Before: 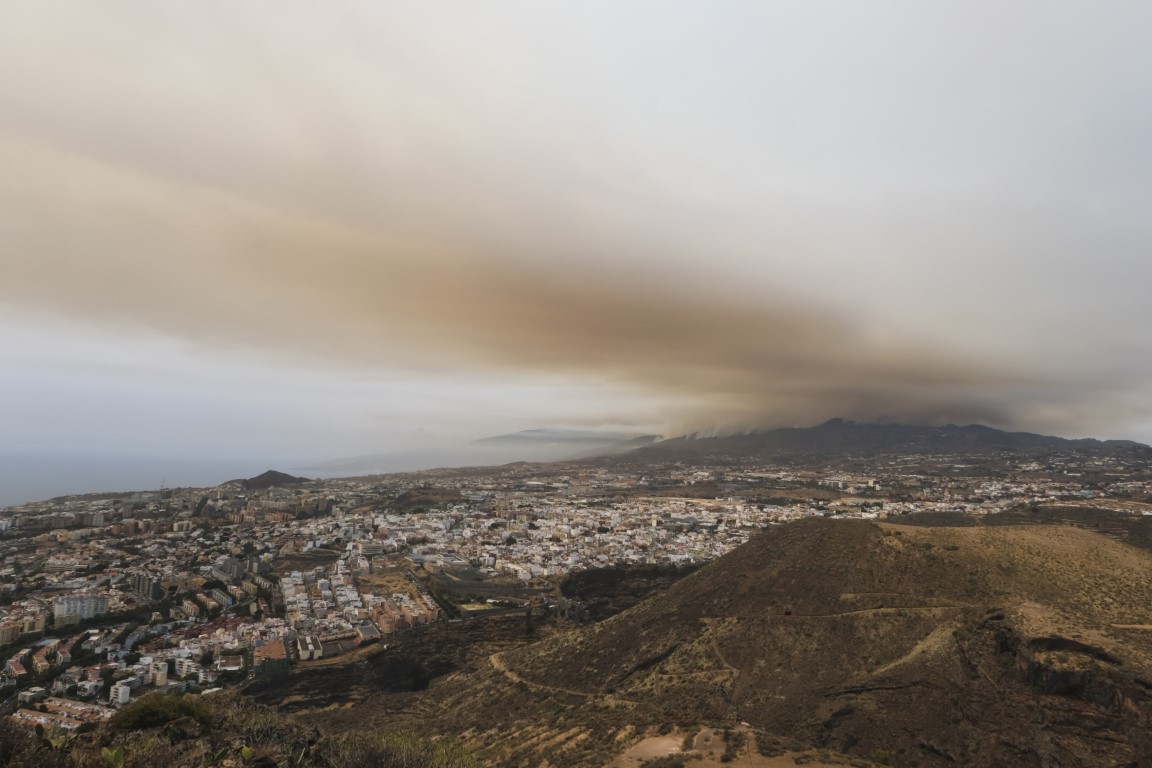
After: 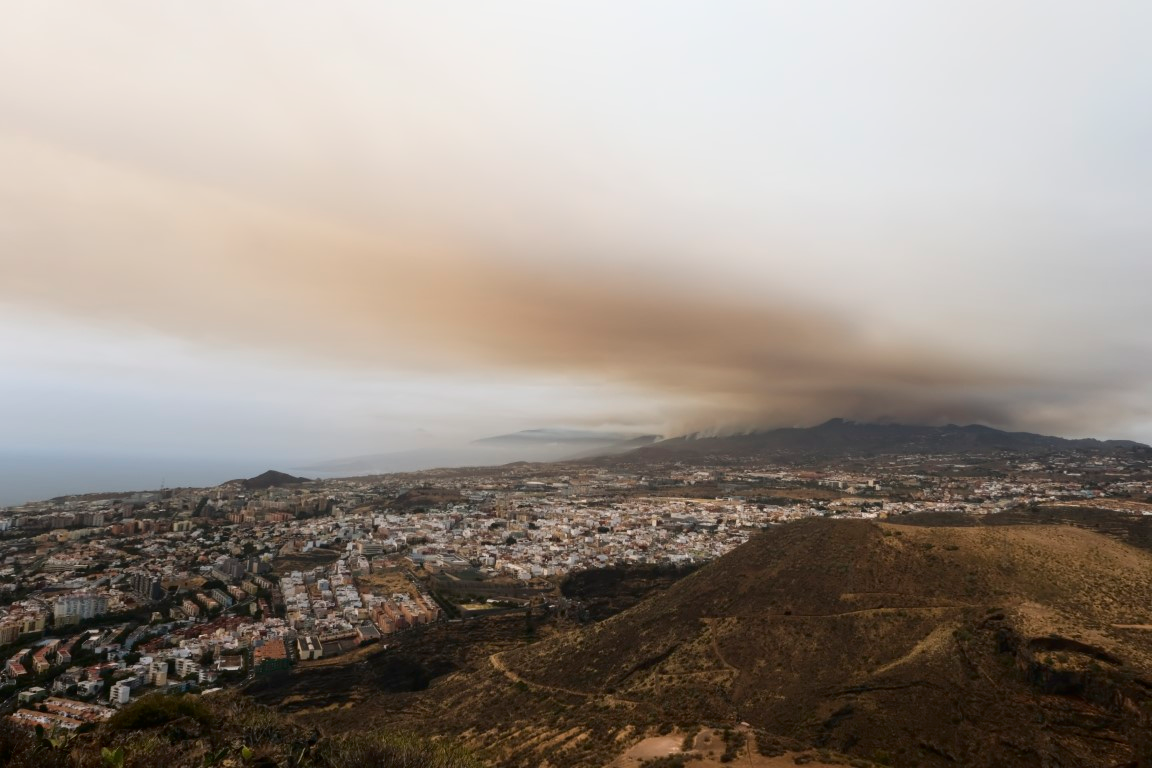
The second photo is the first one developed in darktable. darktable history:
shadows and highlights: shadows -63.43, white point adjustment -5.29, highlights 59.78
